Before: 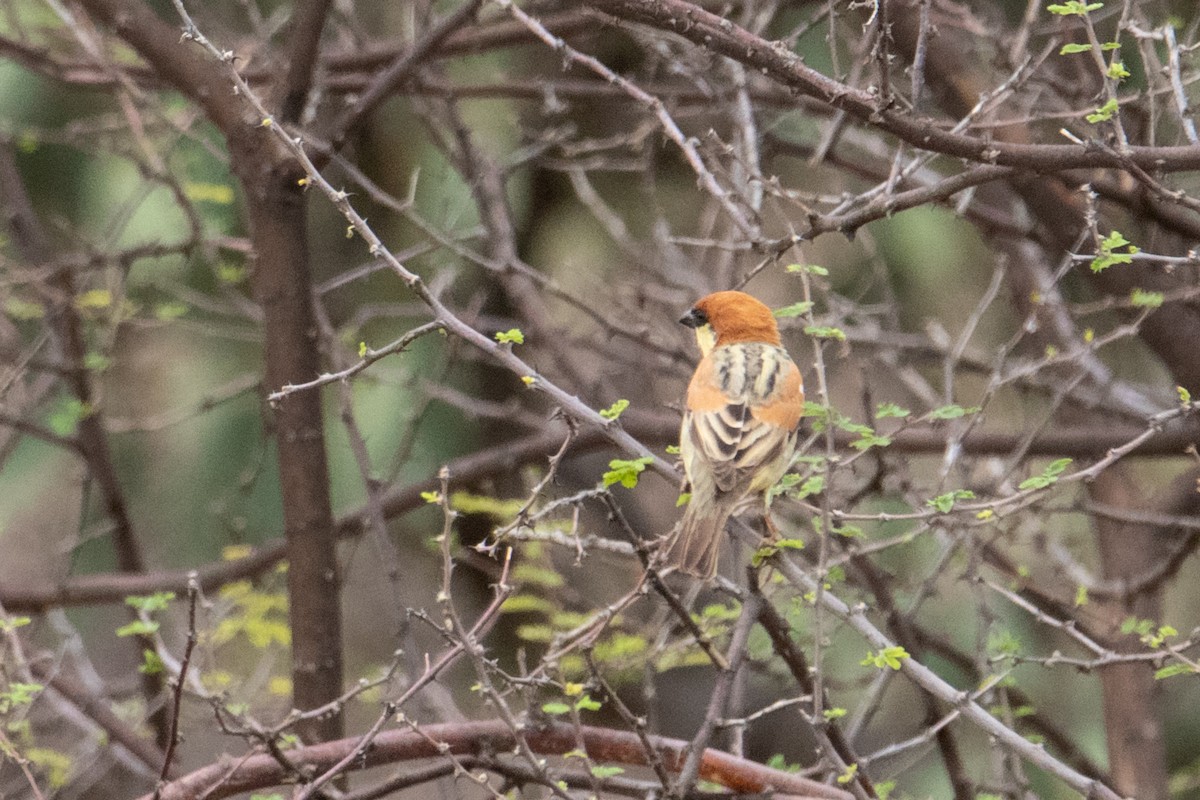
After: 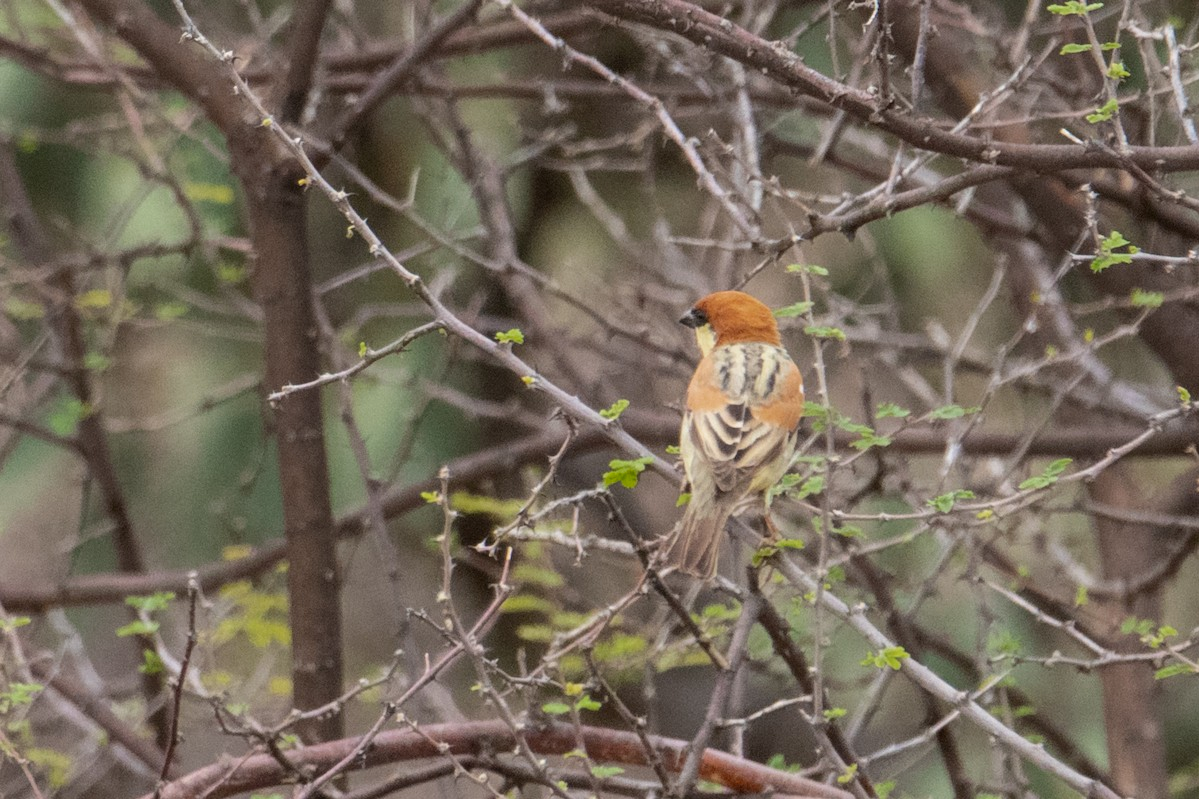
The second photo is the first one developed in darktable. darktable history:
color zones: curves: ch0 [(0, 0.425) (0.143, 0.422) (0.286, 0.42) (0.429, 0.419) (0.571, 0.419) (0.714, 0.42) (0.857, 0.422) (1, 0.425)]
